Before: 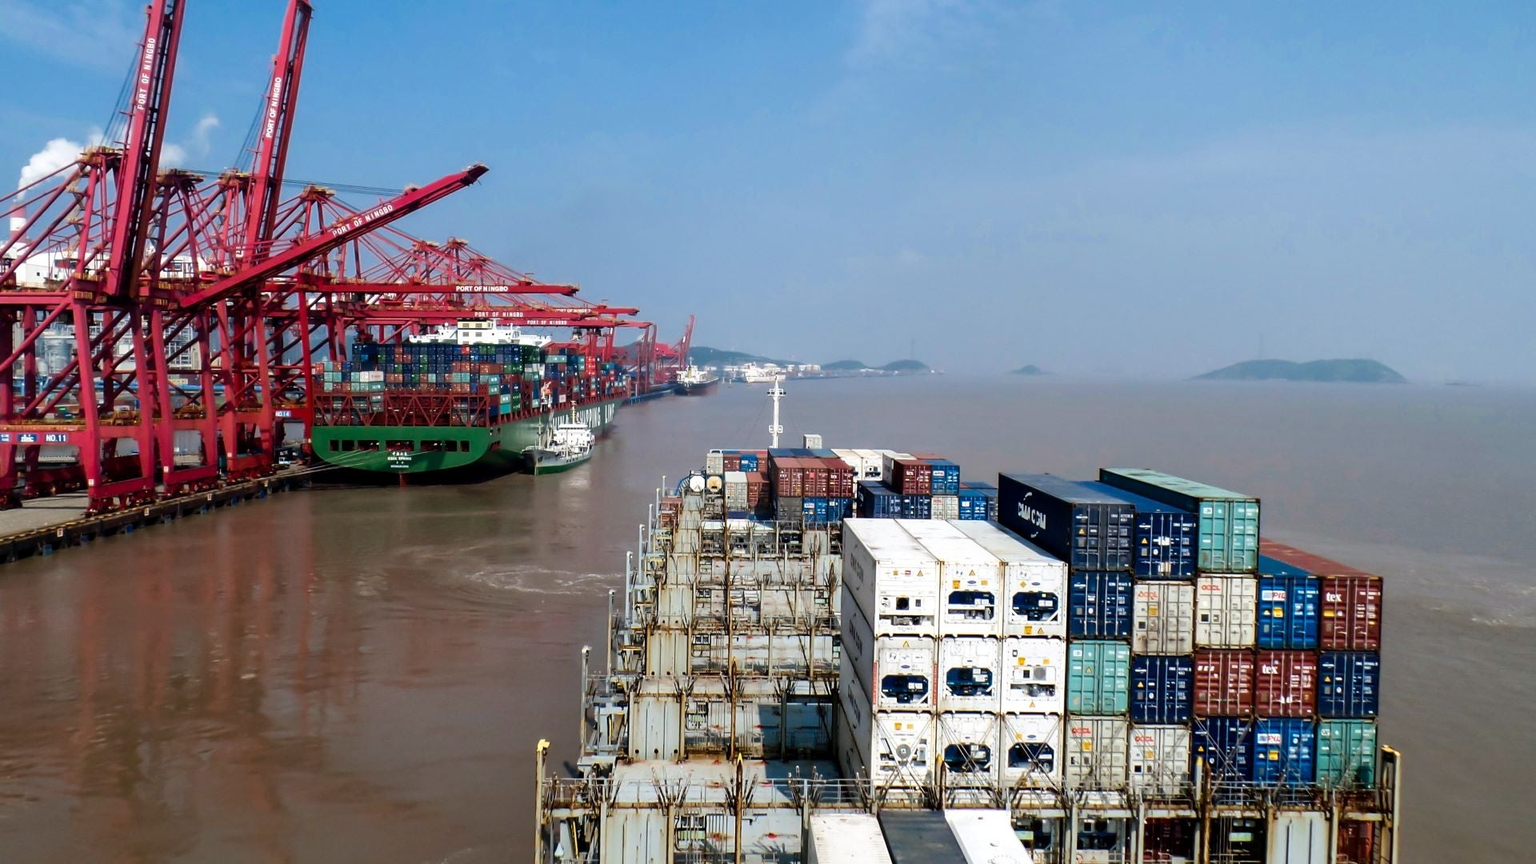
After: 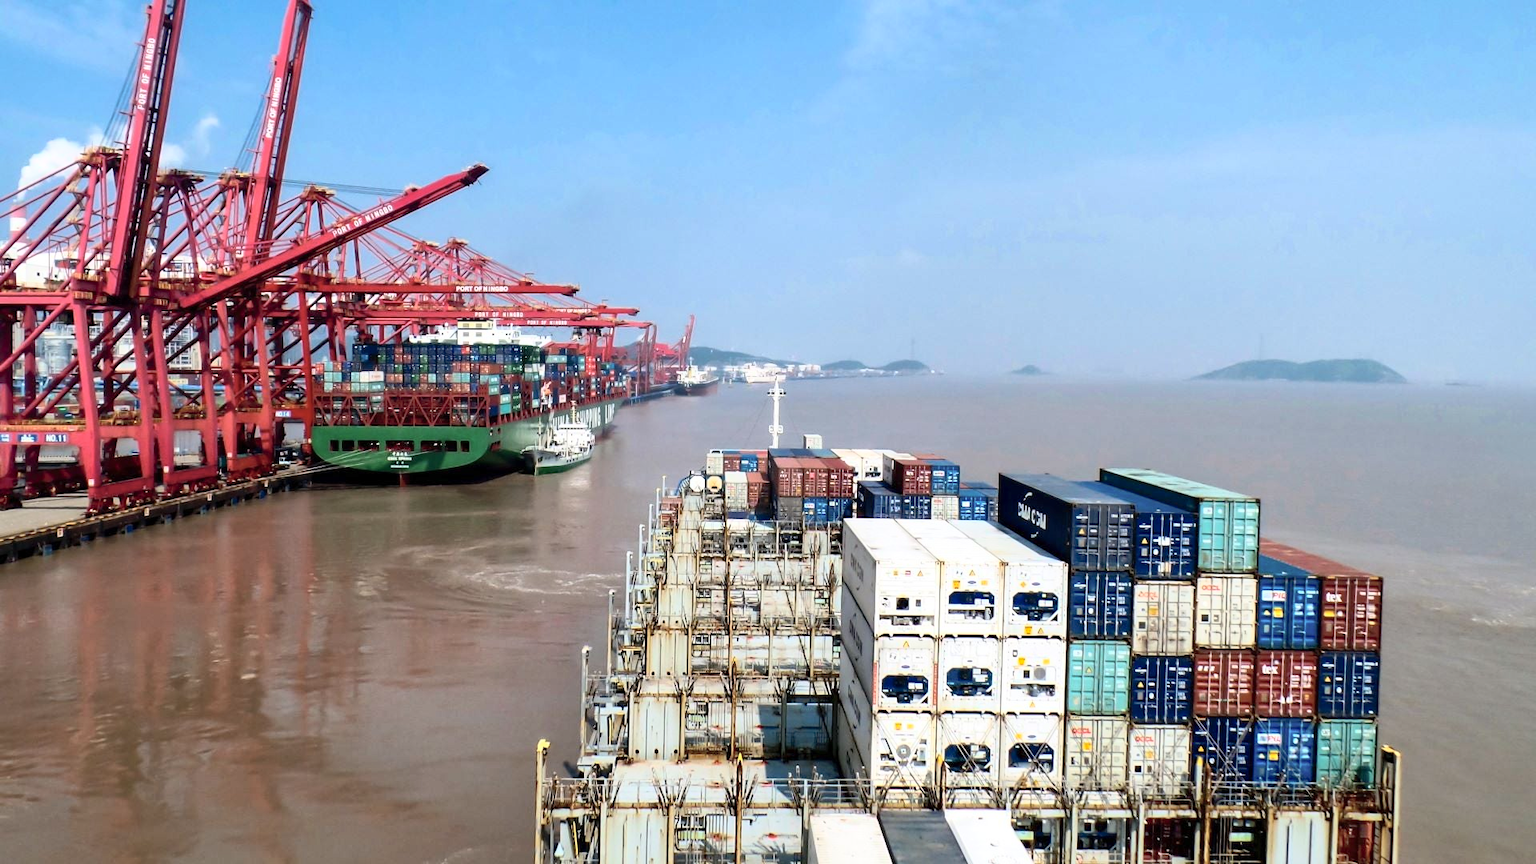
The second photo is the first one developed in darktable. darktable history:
shadows and highlights: on, module defaults
tone curve: curves: ch0 [(0, 0) (0.093, 0.104) (0.226, 0.291) (0.327, 0.431) (0.471, 0.648) (0.759, 0.926) (1, 1)], color space Lab, independent channels, preserve colors none
